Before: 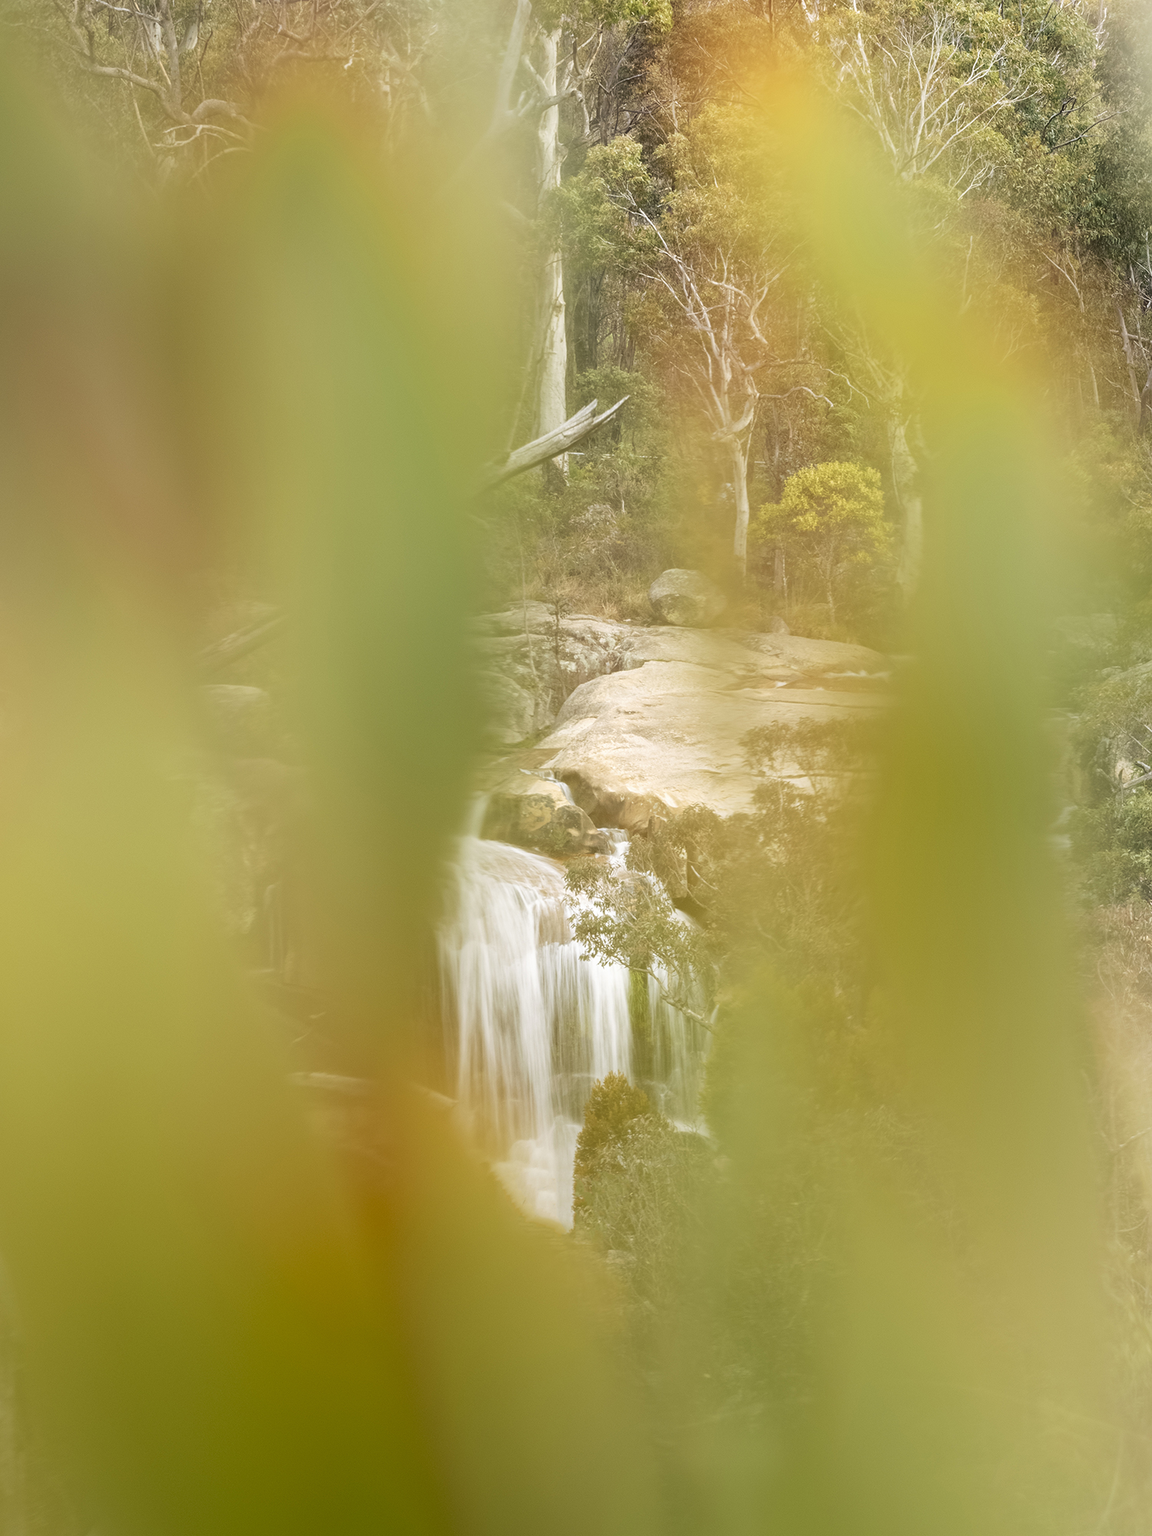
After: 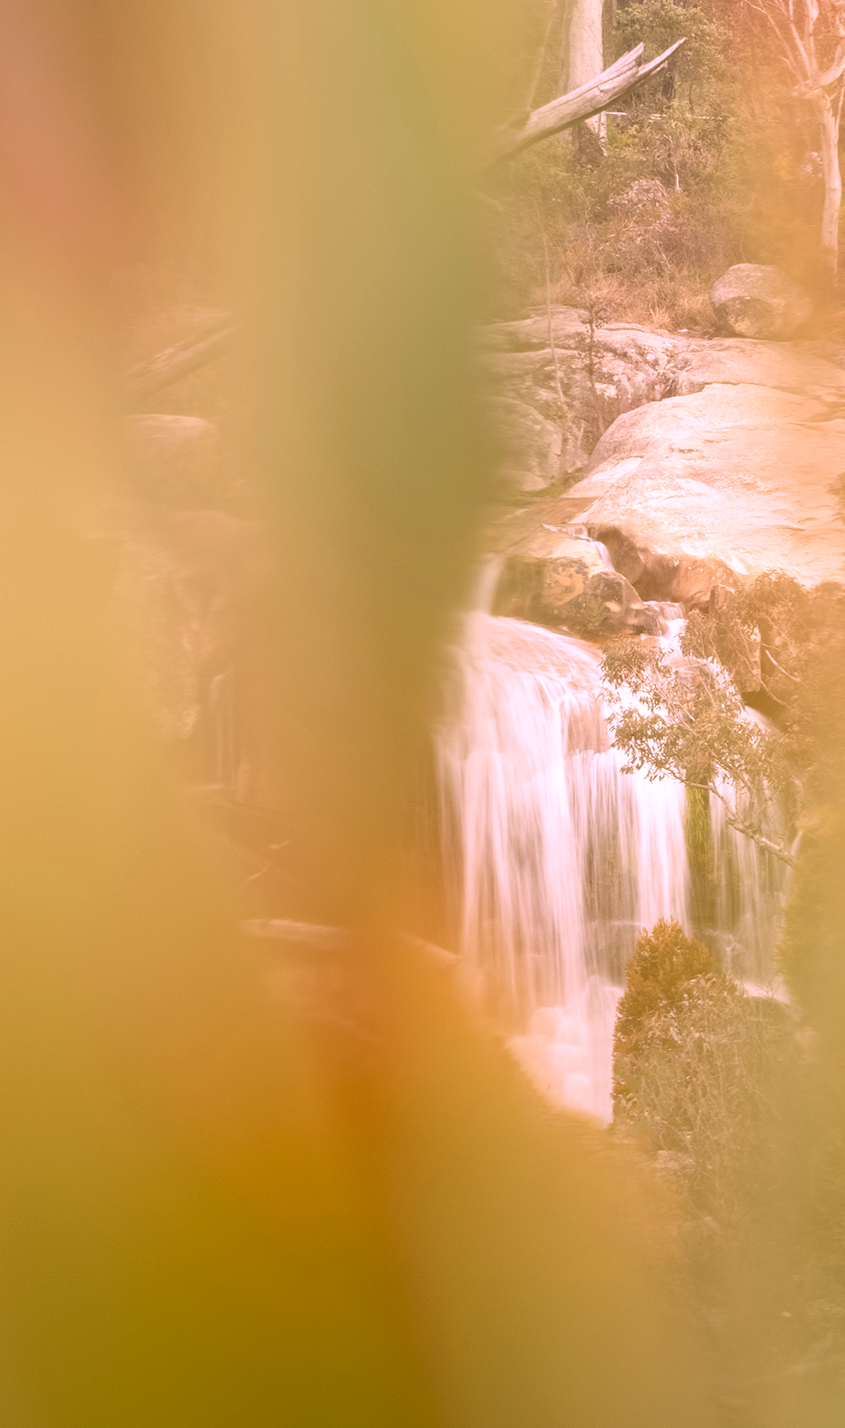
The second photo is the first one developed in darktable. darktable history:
white balance: red 1.188, blue 1.11
crop: left 8.966%, top 23.852%, right 34.699%, bottom 4.703%
color zones: curves: ch1 [(0, 0.469) (0.01, 0.469) (0.12, 0.446) (0.248, 0.469) (0.5, 0.5) (0.748, 0.5) (0.99, 0.469) (1, 0.469)]
